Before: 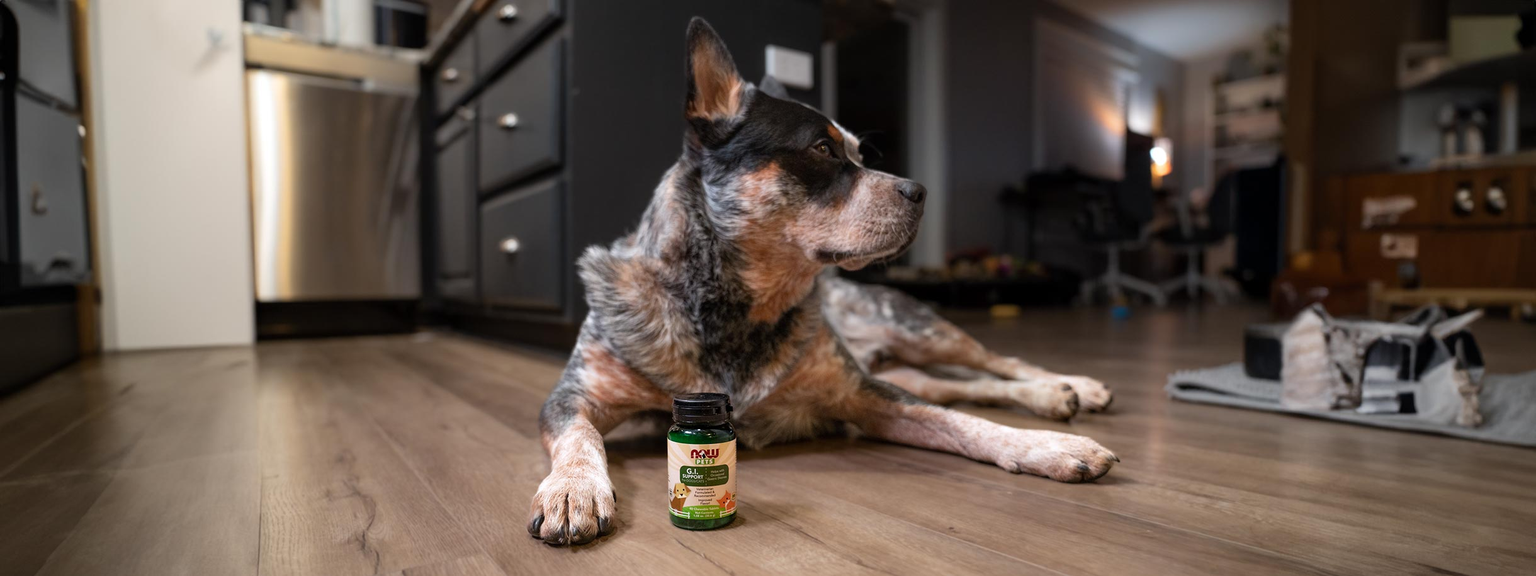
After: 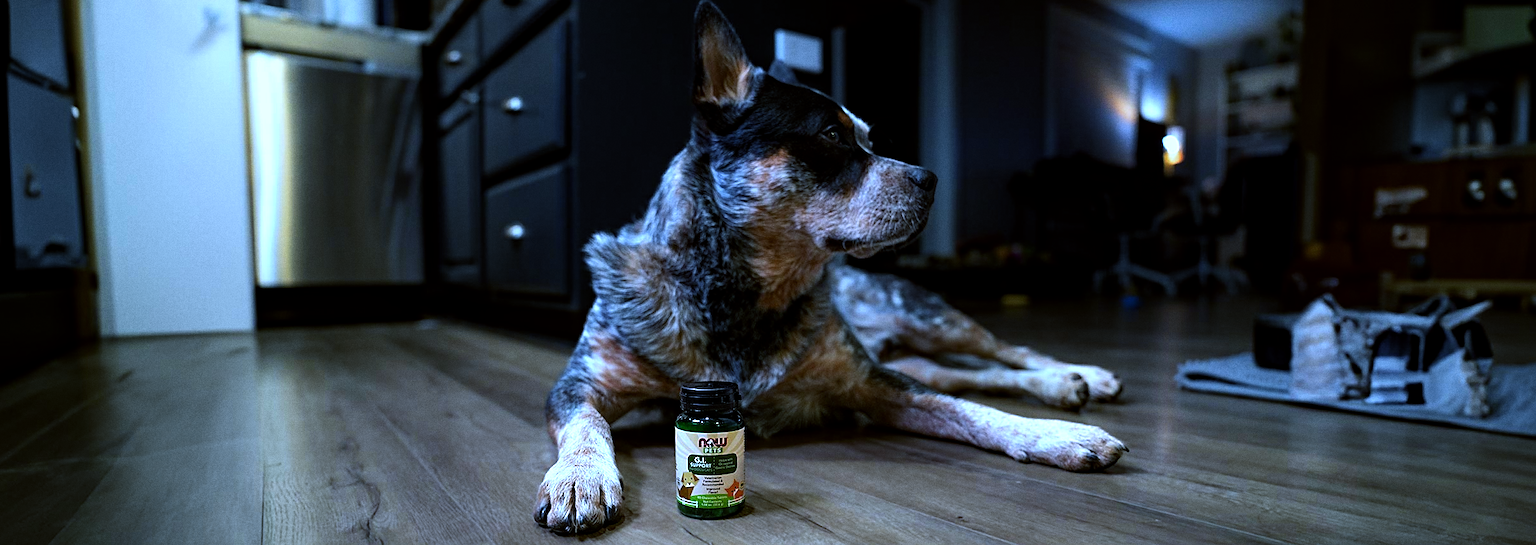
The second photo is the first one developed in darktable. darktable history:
crop and rotate: top 2.479%, bottom 3.018%
sharpen: on, module defaults
rotate and perspective: rotation 0.174°, lens shift (vertical) 0.013, lens shift (horizontal) 0.019, shear 0.001, automatic cropping original format, crop left 0.007, crop right 0.991, crop top 0.016, crop bottom 0.997
haze removal: compatibility mode true, adaptive false
grain: on, module defaults
color balance: mode lift, gamma, gain (sRGB), lift [1.014, 0.966, 0.918, 0.87], gamma [0.86, 0.734, 0.918, 0.976], gain [1.063, 1.13, 1.063, 0.86]
white balance: red 0.766, blue 1.537
